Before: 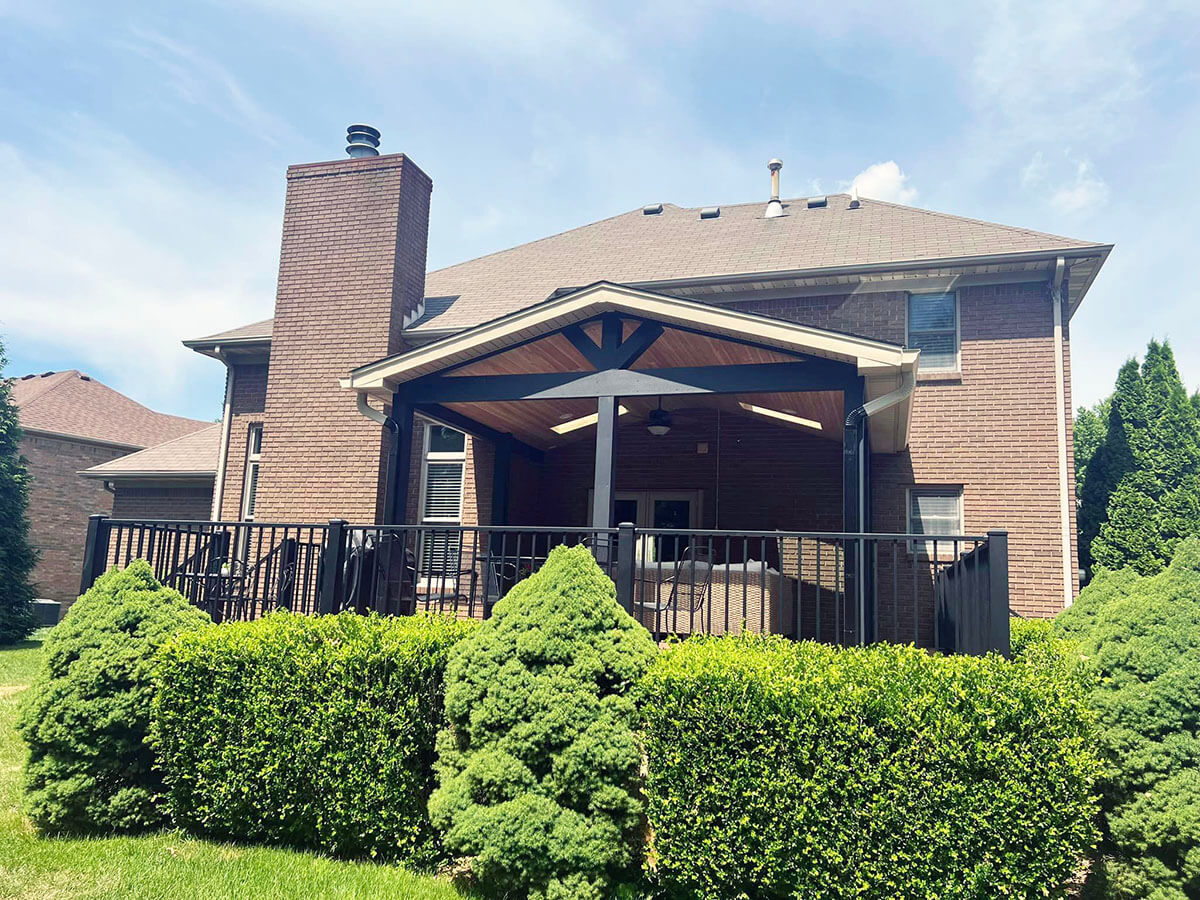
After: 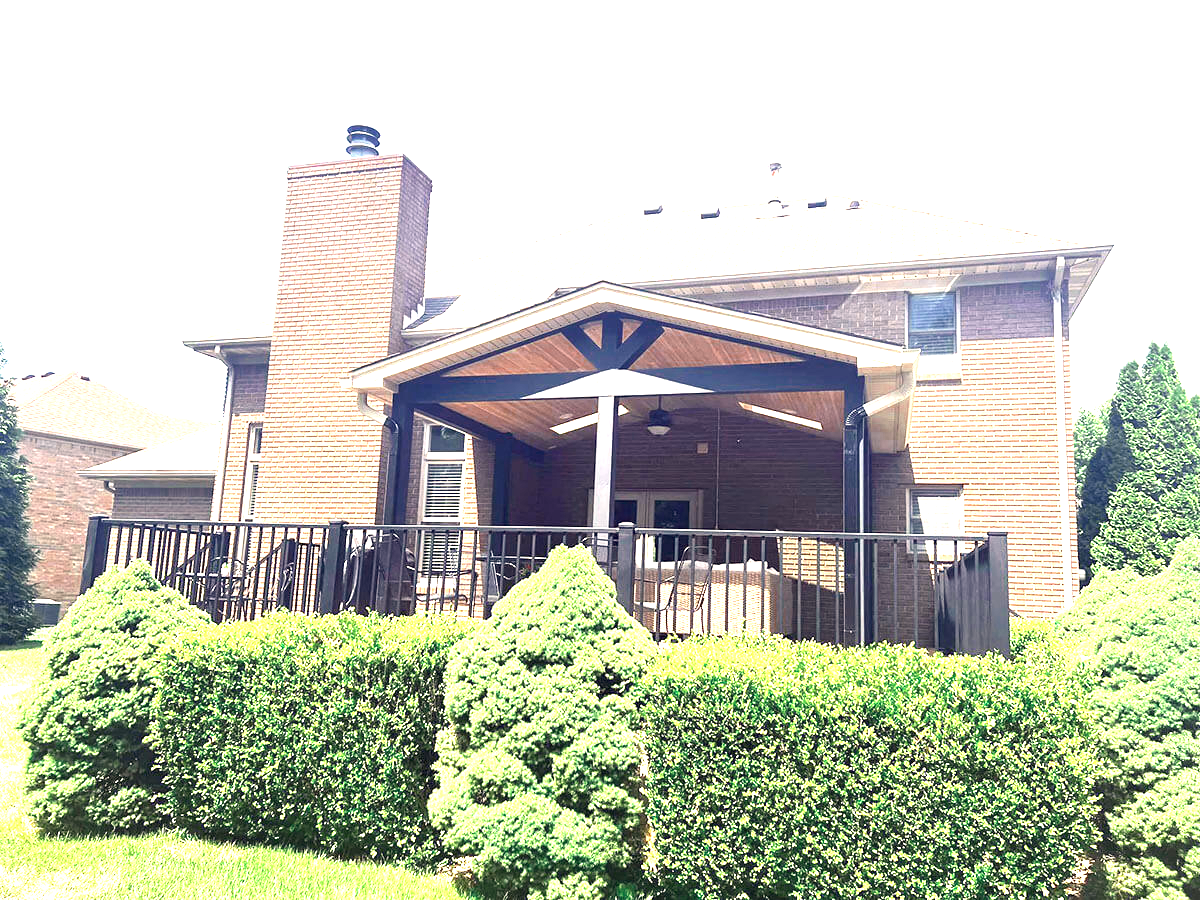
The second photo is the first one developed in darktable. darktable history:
exposure: exposure 2.003 EV, compensate highlight preservation false
white balance: red 1.05, blue 1.072
color correction: highlights a* 1.39, highlights b* 17.83
color zones: curves: ch0 [(0, 0.5) (0.125, 0.4) (0.25, 0.5) (0.375, 0.4) (0.5, 0.4) (0.625, 0.35) (0.75, 0.35) (0.875, 0.5)]; ch1 [(0, 0.35) (0.125, 0.45) (0.25, 0.35) (0.375, 0.35) (0.5, 0.35) (0.625, 0.35) (0.75, 0.45) (0.875, 0.35)]; ch2 [(0, 0.6) (0.125, 0.5) (0.25, 0.5) (0.375, 0.6) (0.5, 0.6) (0.625, 0.5) (0.75, 0.5) (0.875, 0.5)]
